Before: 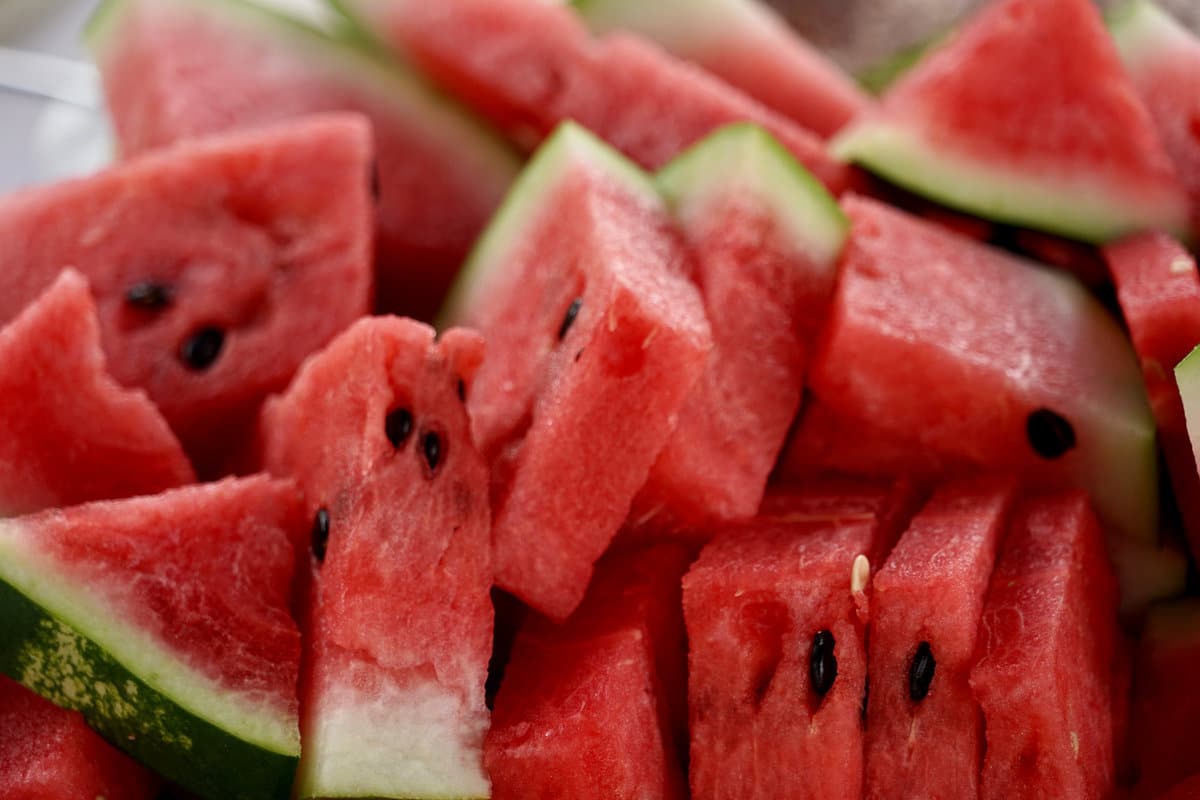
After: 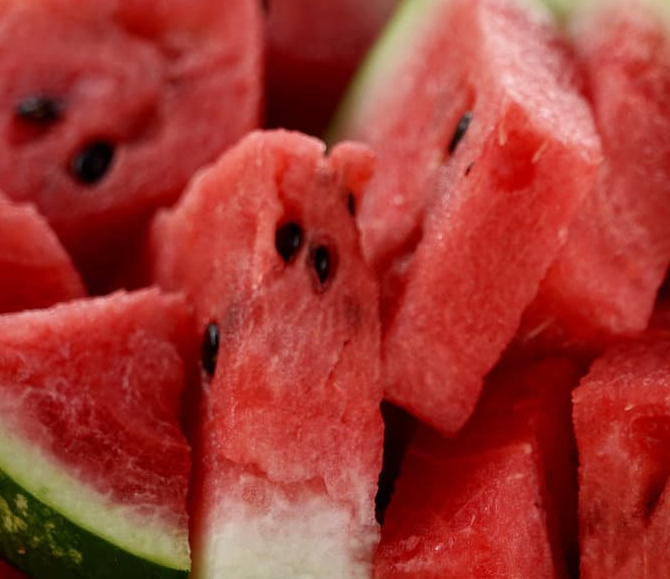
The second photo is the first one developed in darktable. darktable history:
crop: left 9.21%, top 23.362%, right 34.878%, bottom 4.257%
tone equalizer: edges refinement/feathering 500, mask exposure compensation -1.57 EV, preserve details no
